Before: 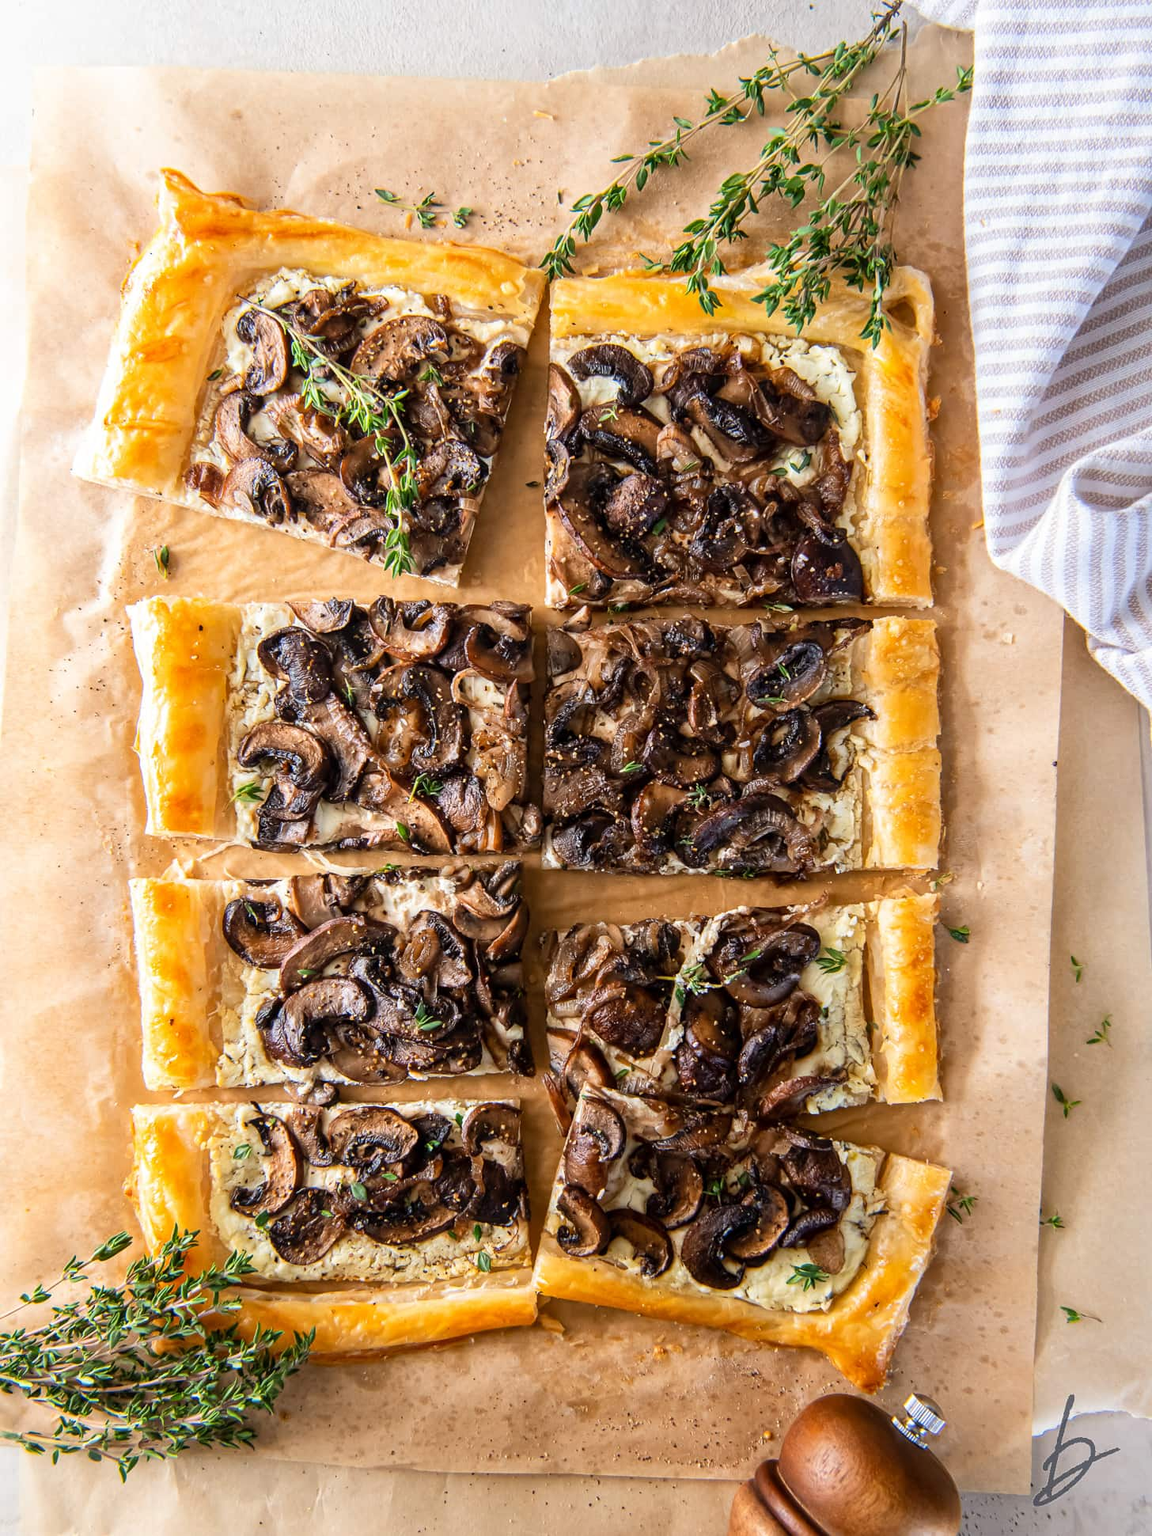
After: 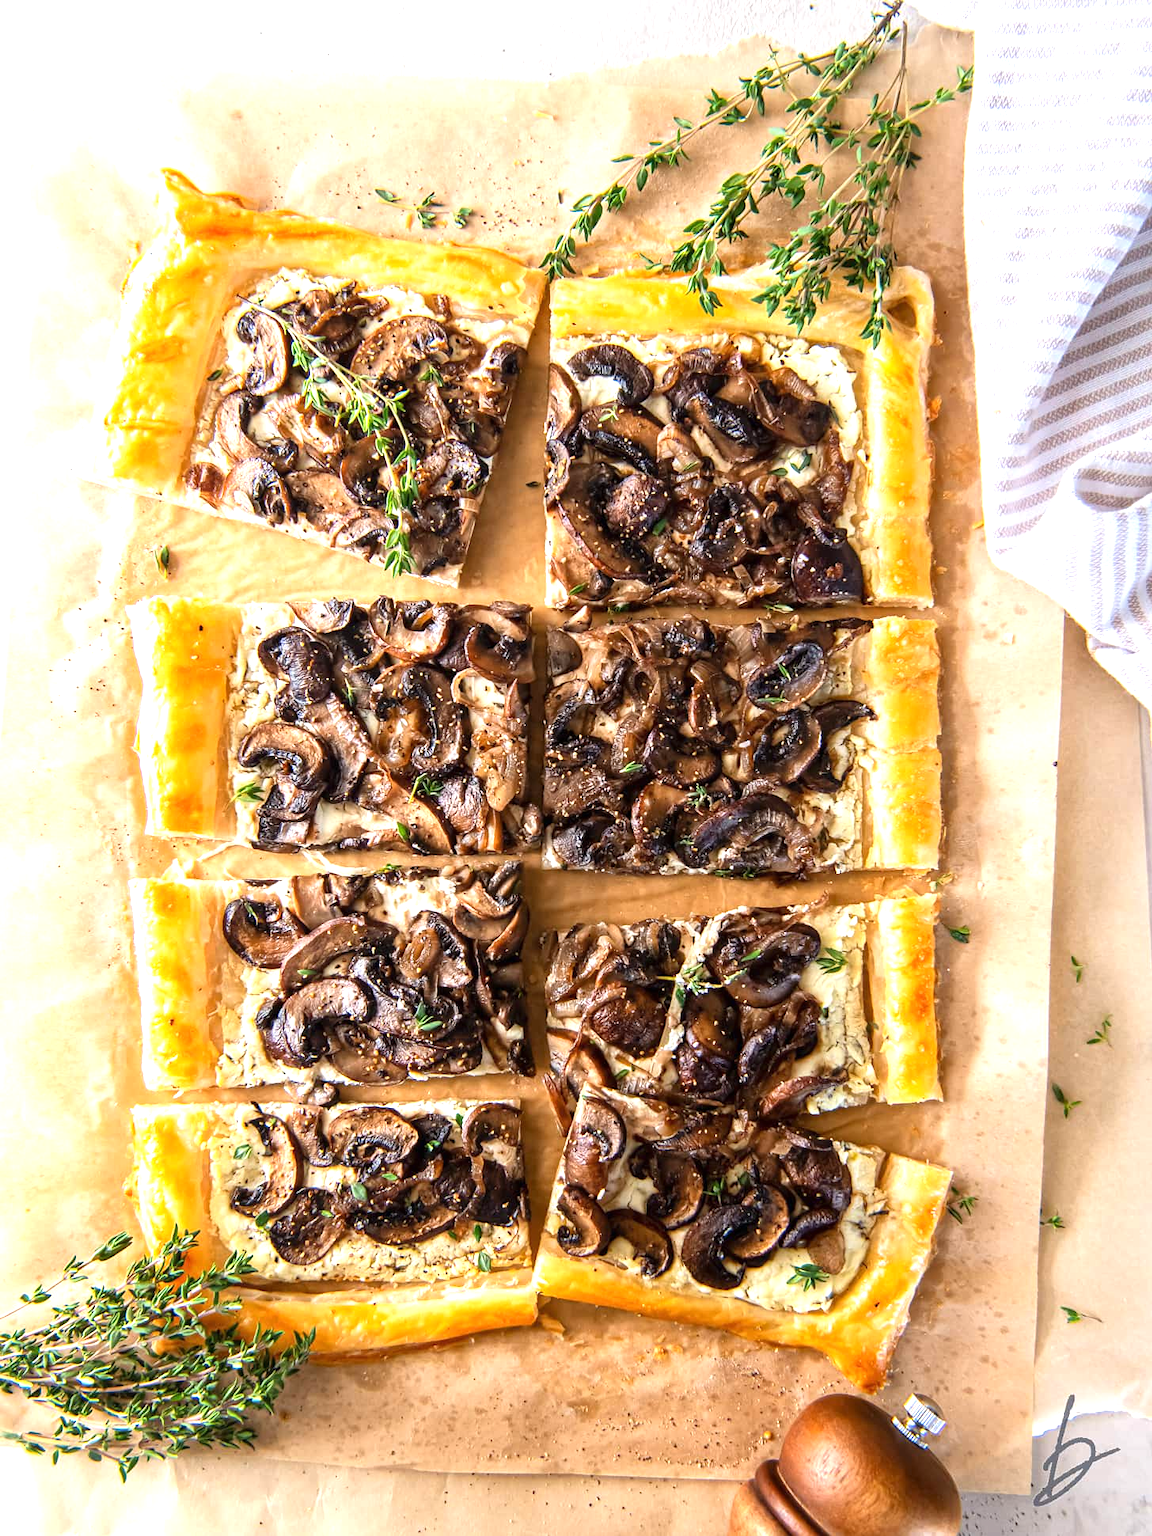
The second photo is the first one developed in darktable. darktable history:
exposure: black level correction 0, exposure 0.703 EV, compensate highlight preservation false
